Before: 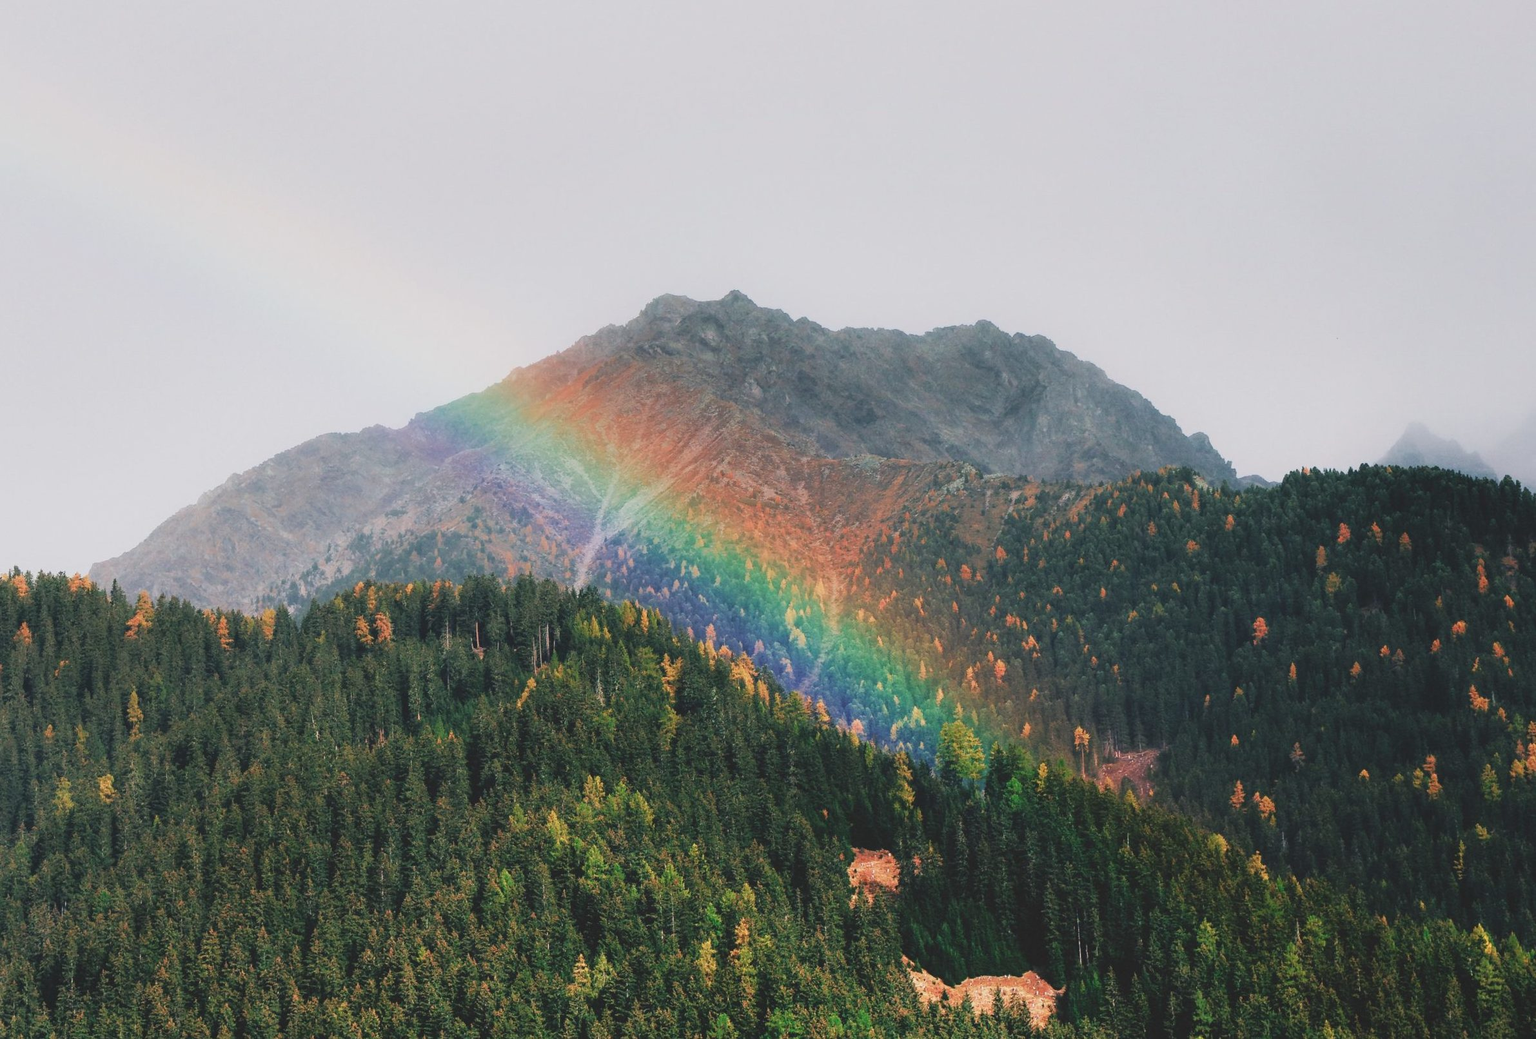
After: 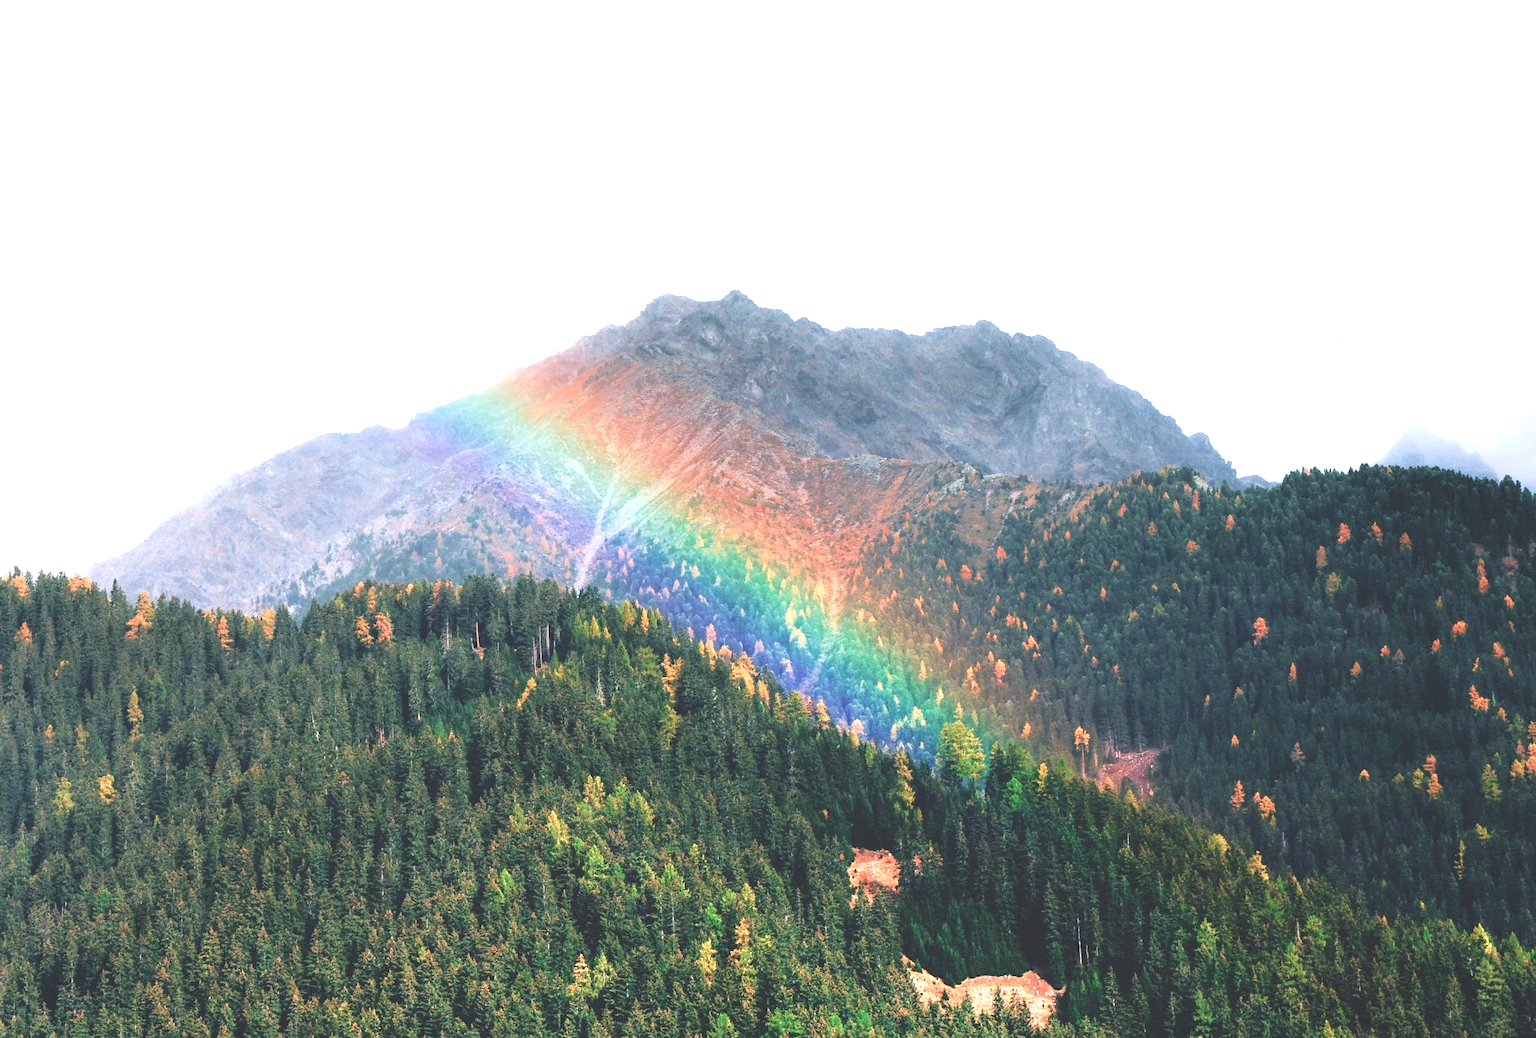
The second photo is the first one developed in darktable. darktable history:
white balance: red 0.986, blue 1.01
exposure: black level correction 0, exposure 1 EV, compensate exposure bias true, compensate highlight preservation false
color calibration: illuminant as shot in camera, x 0.358, y 0.373, temperature 4628.91 K
